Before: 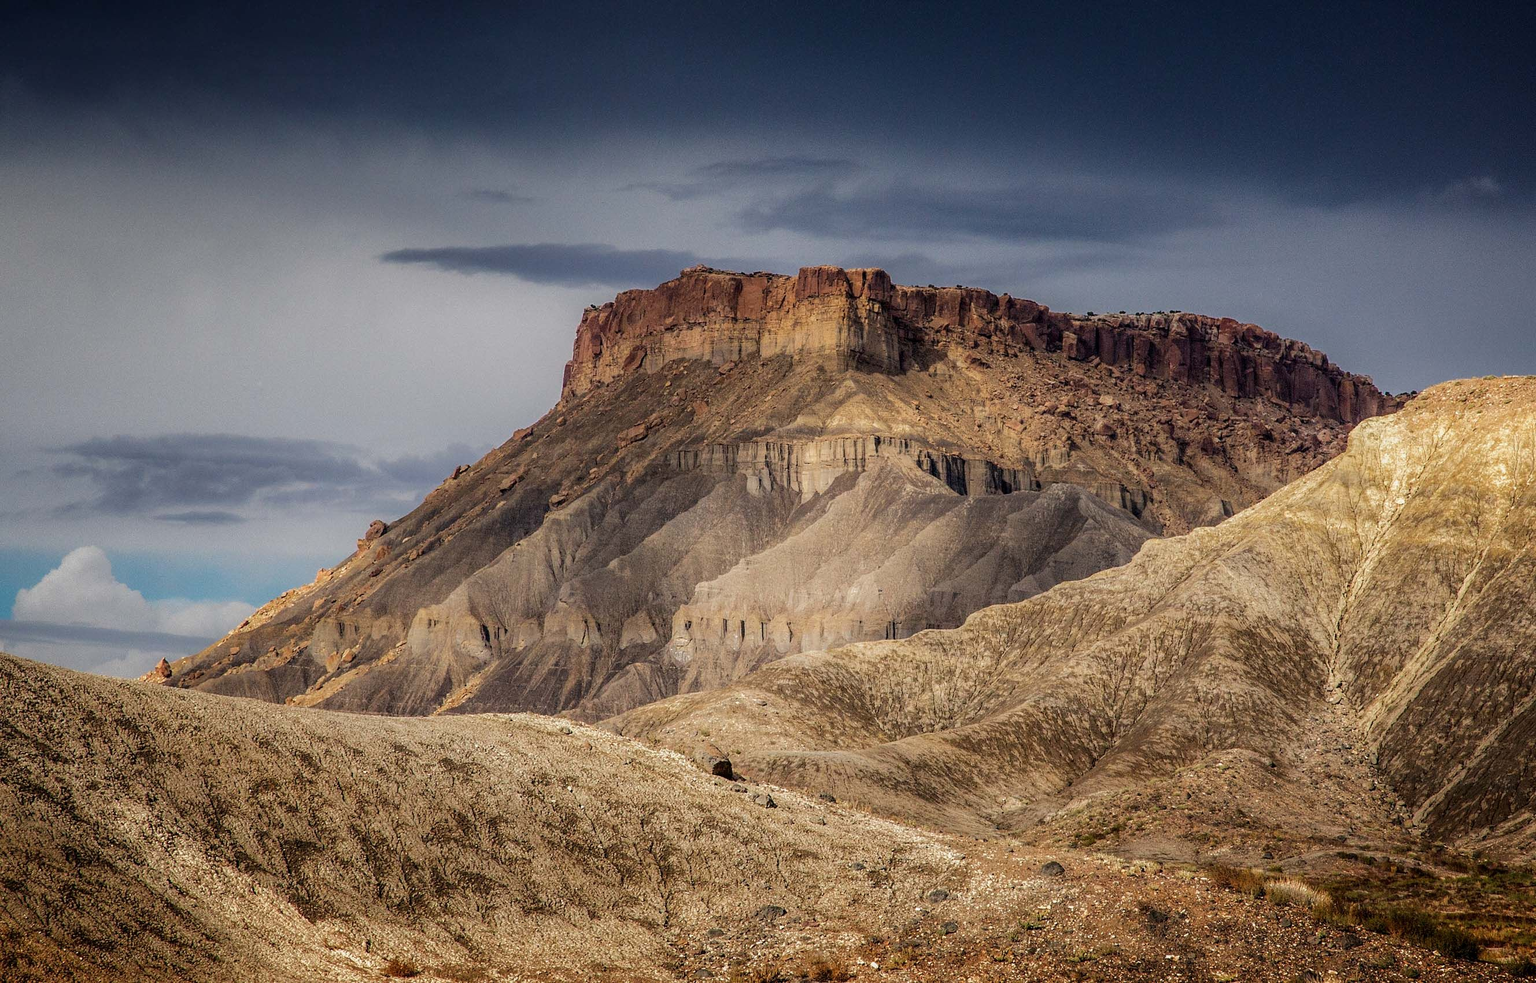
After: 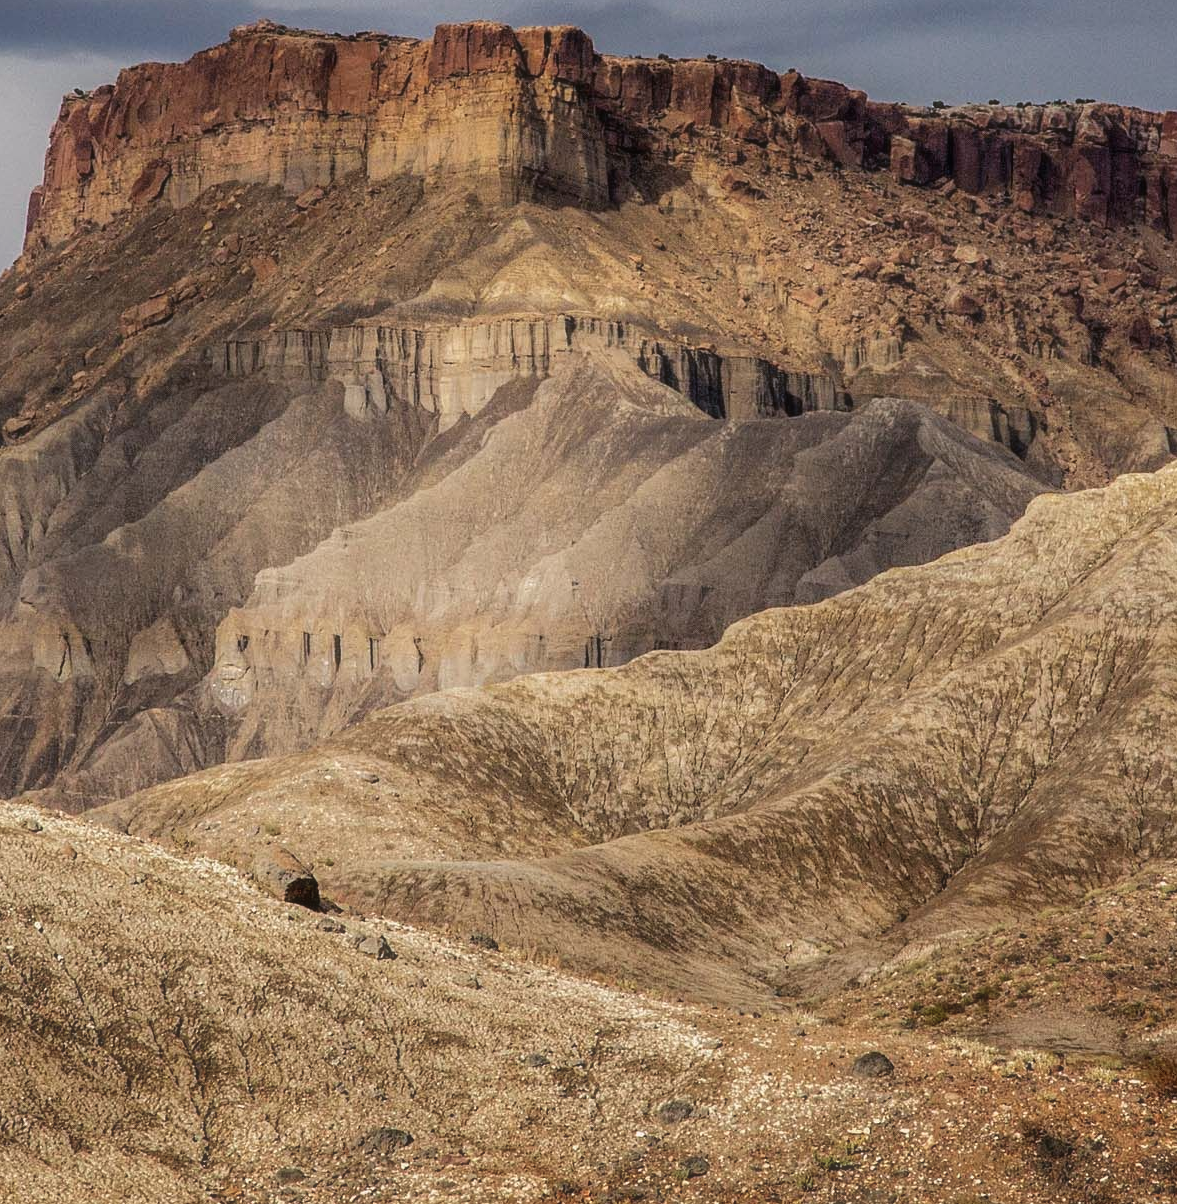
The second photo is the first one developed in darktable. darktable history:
crop: left 35.684%, top 25.811%, right 19.992%, bottom 3.366%
haze removal: strength -0.06, compatibility mode true, adaptive false
